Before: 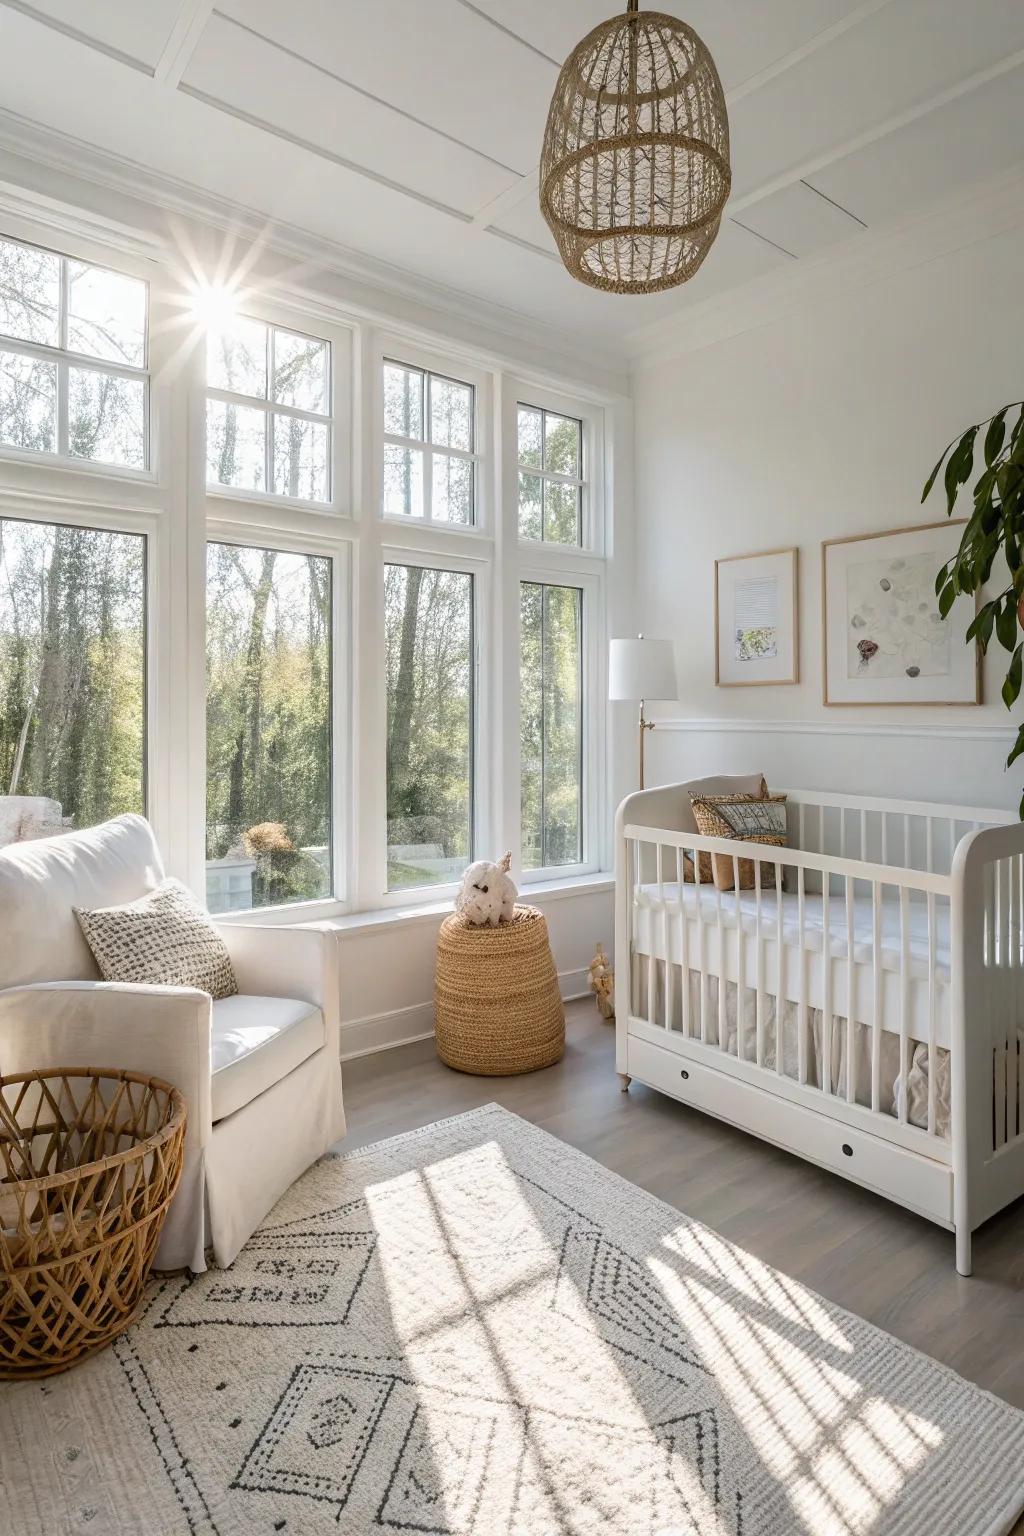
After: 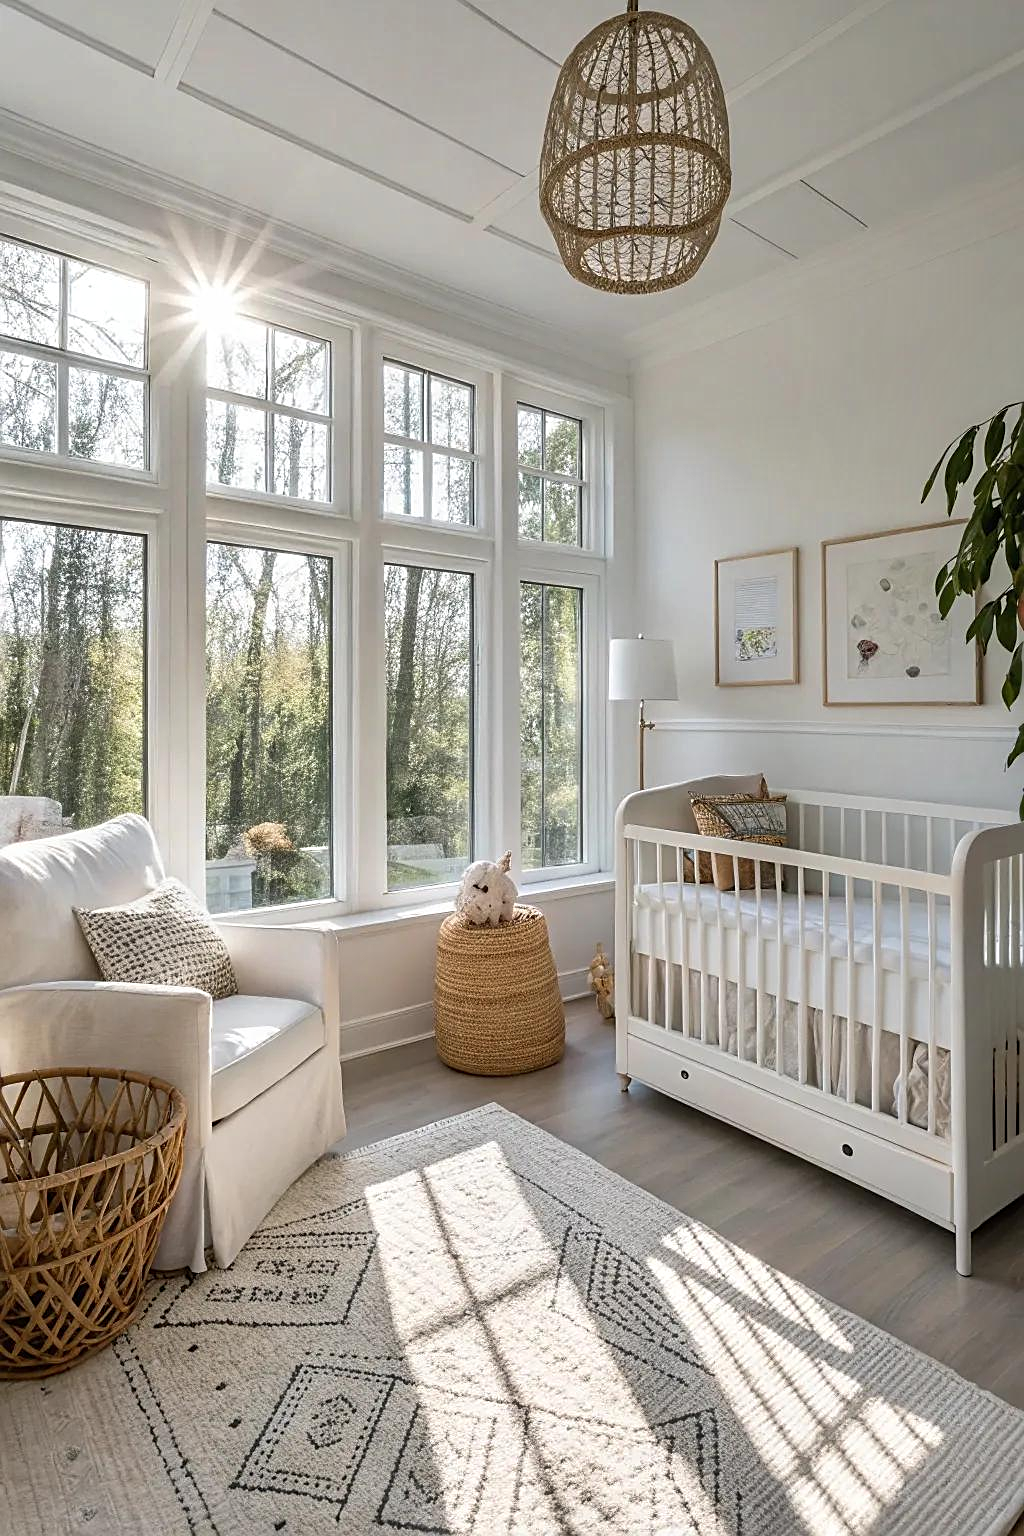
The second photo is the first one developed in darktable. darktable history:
shadows and highlights: shadows 11.99, white point adjustment 1.15, soften with gaussian
sharpen: on, module defaults
